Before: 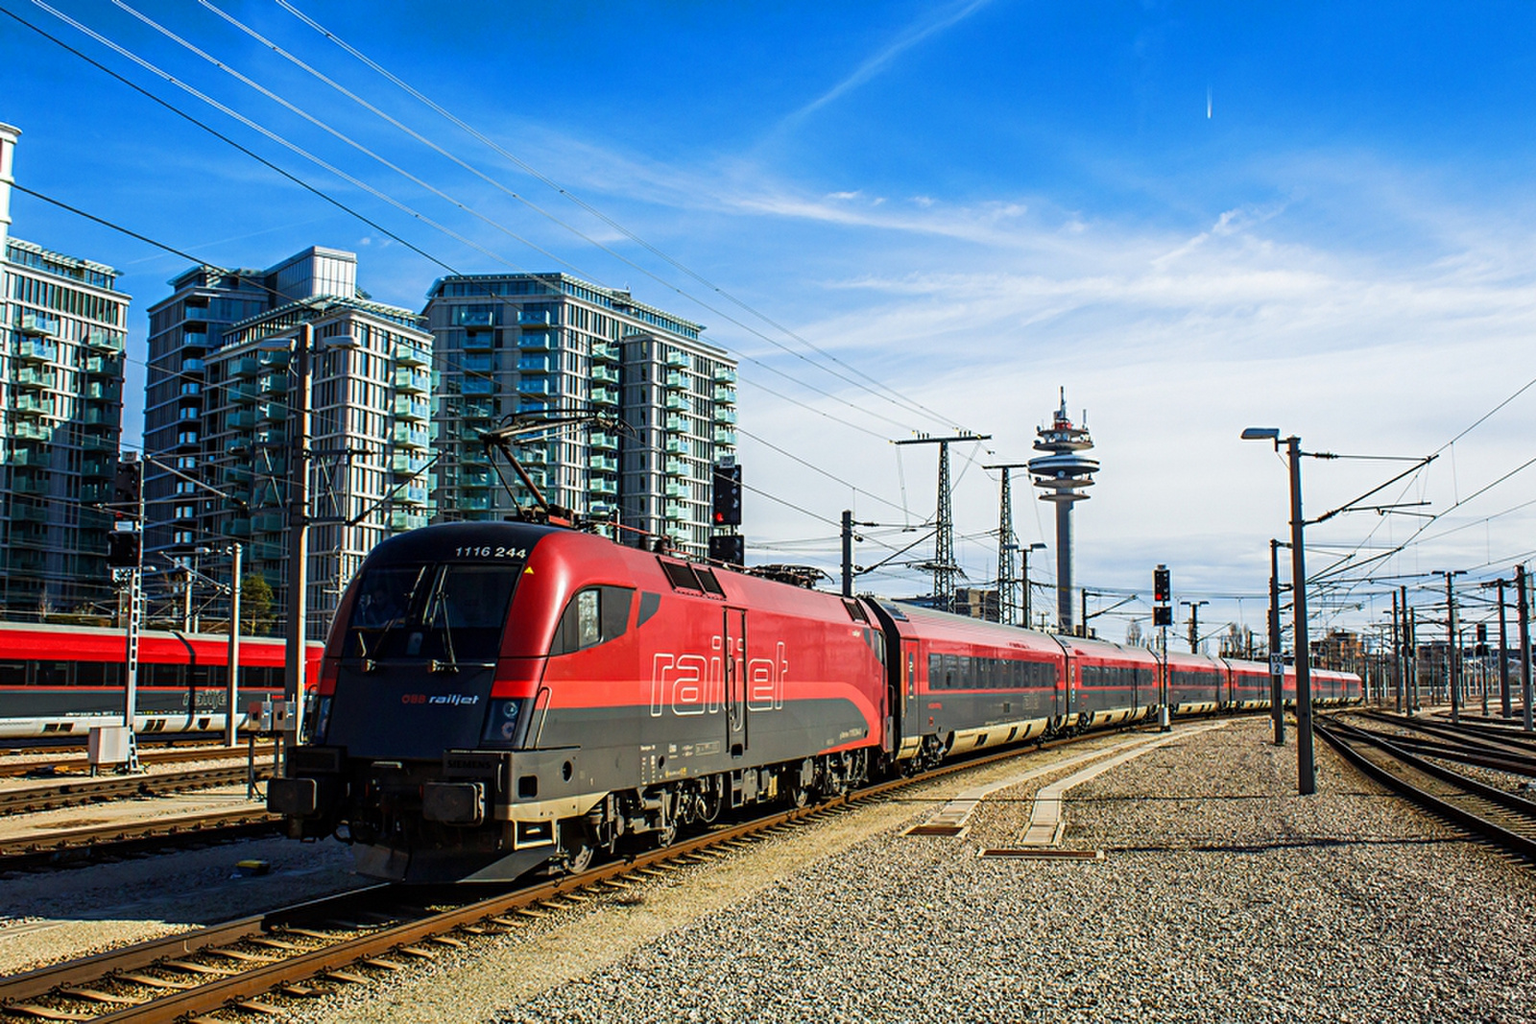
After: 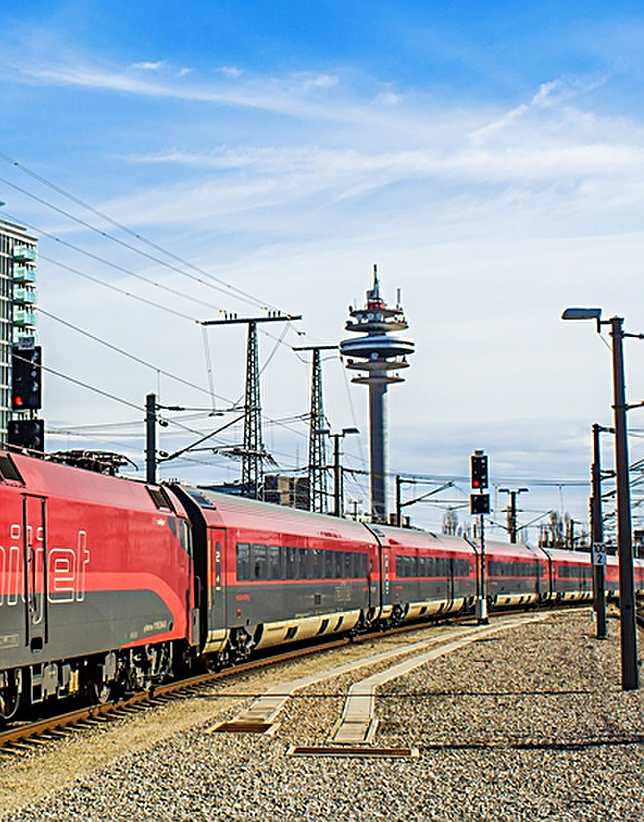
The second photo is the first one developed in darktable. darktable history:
crop: left 45.739%, top 13.013%, right 13.989%, bottom 9.873%
sharpen: on, module defaults
exposure: black level correction 0.001, exposure 0.015 EV, compensate highlight preservation false
